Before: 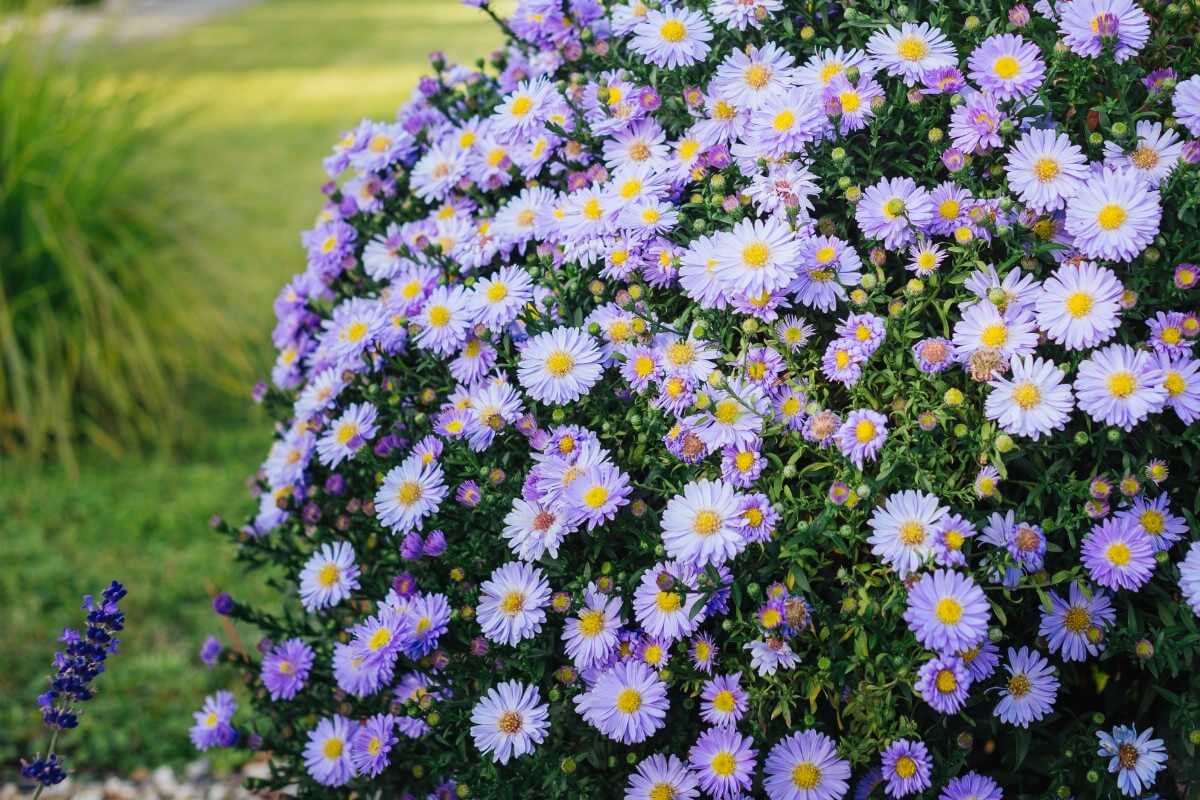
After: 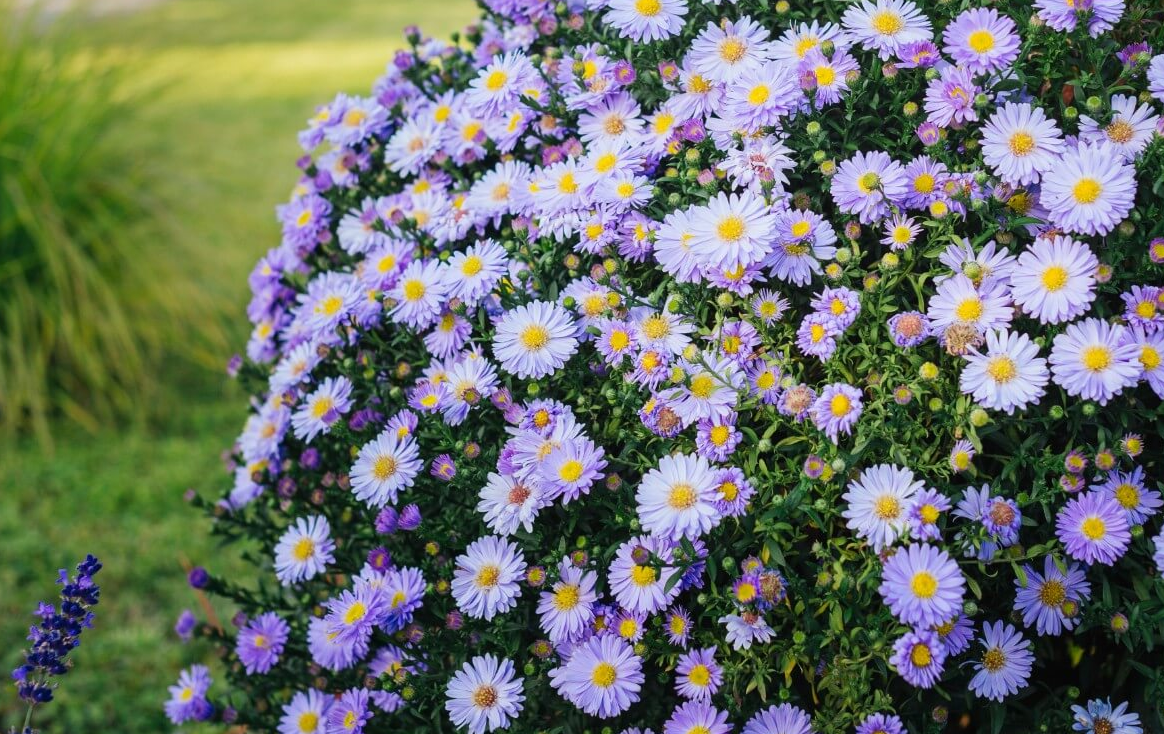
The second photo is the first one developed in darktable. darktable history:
crop: left 2.084%, top 3.286%, right 0.912%, bottom 4.96%
